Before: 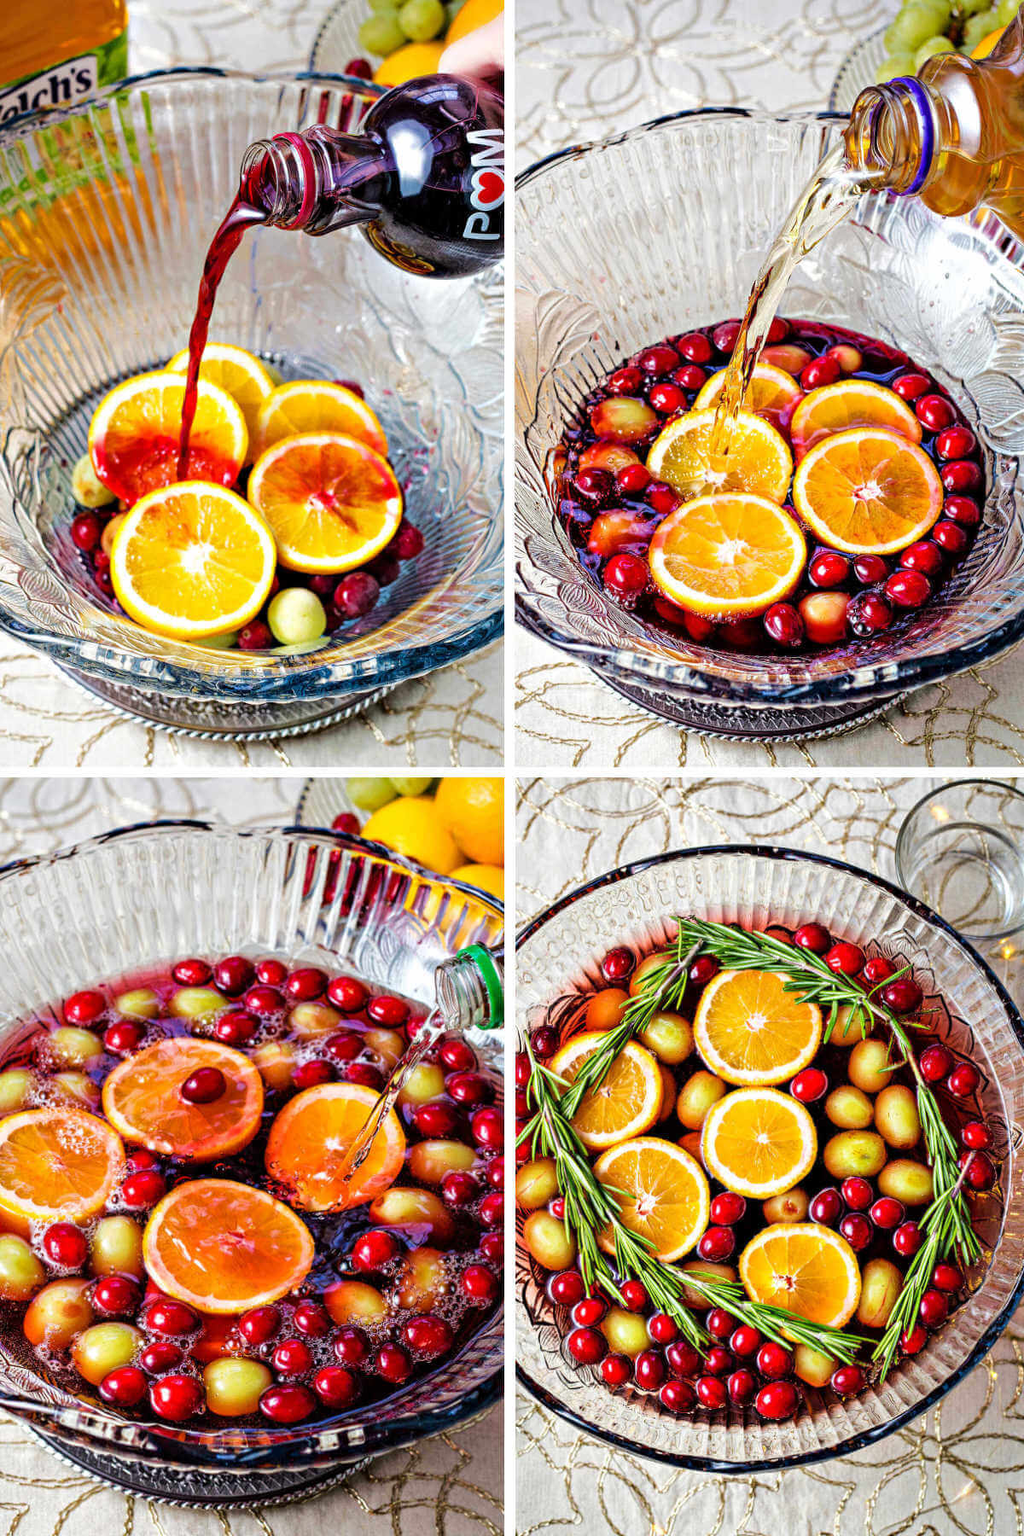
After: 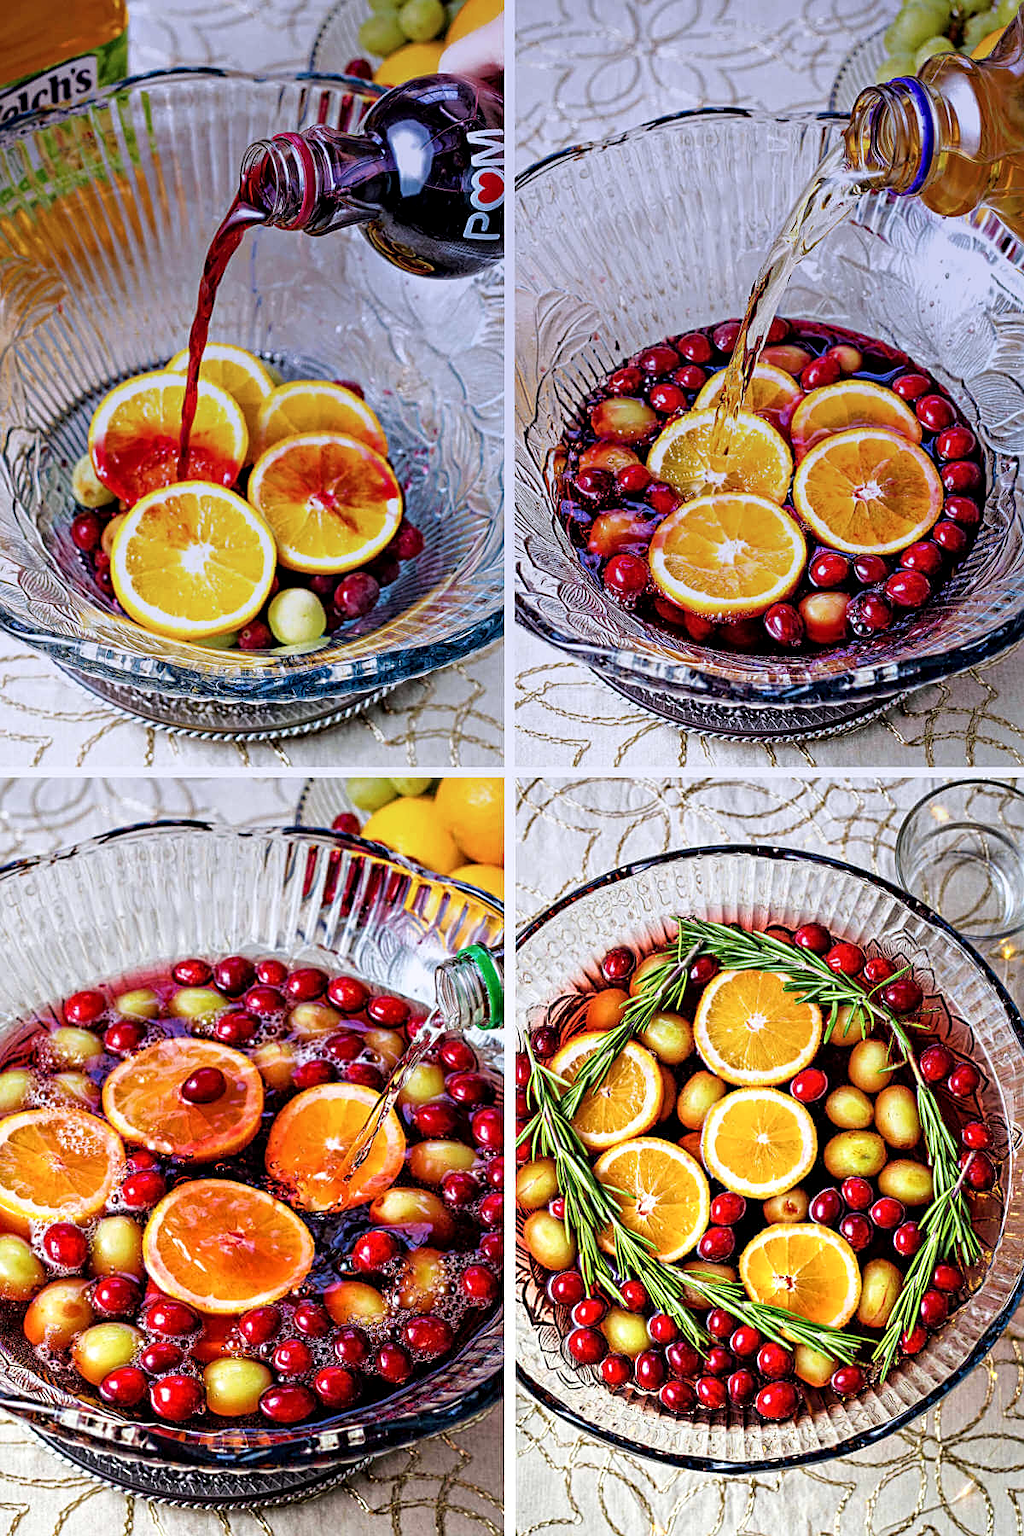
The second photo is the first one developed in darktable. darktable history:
shadows and highlights: shadows 0, highlights 40
graduated density: hue 238.83°, saturation 50%
local contrast: highlights 100%, shadows 100%, detail 120%, midtone range 0.2
sharpen: on, module defaults
